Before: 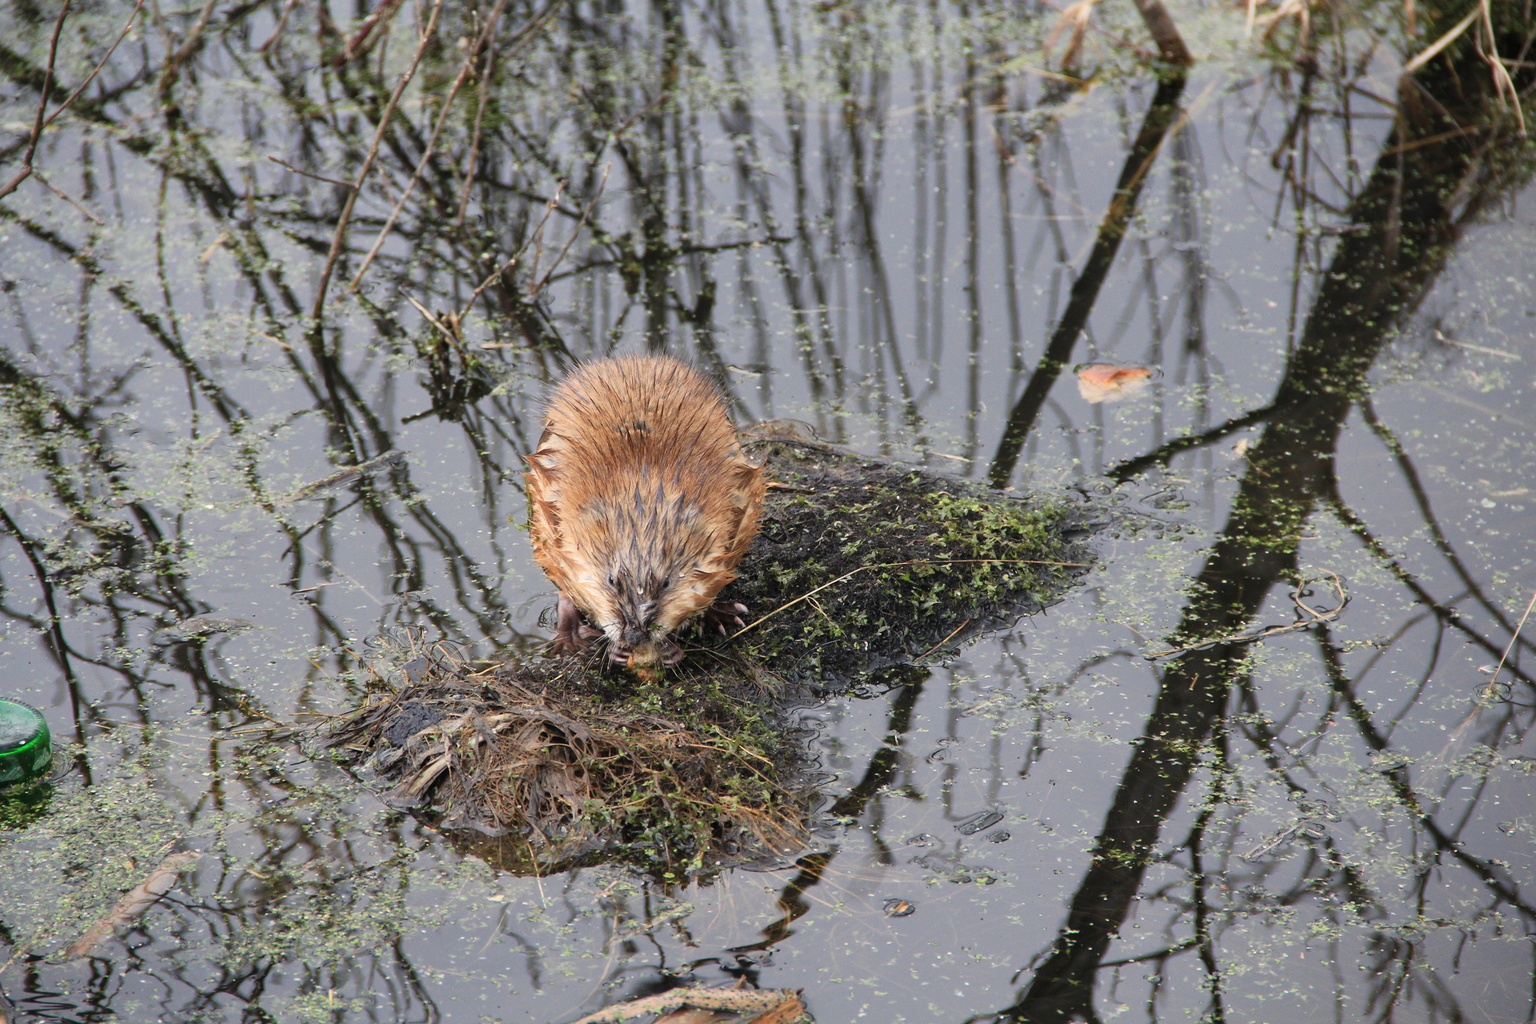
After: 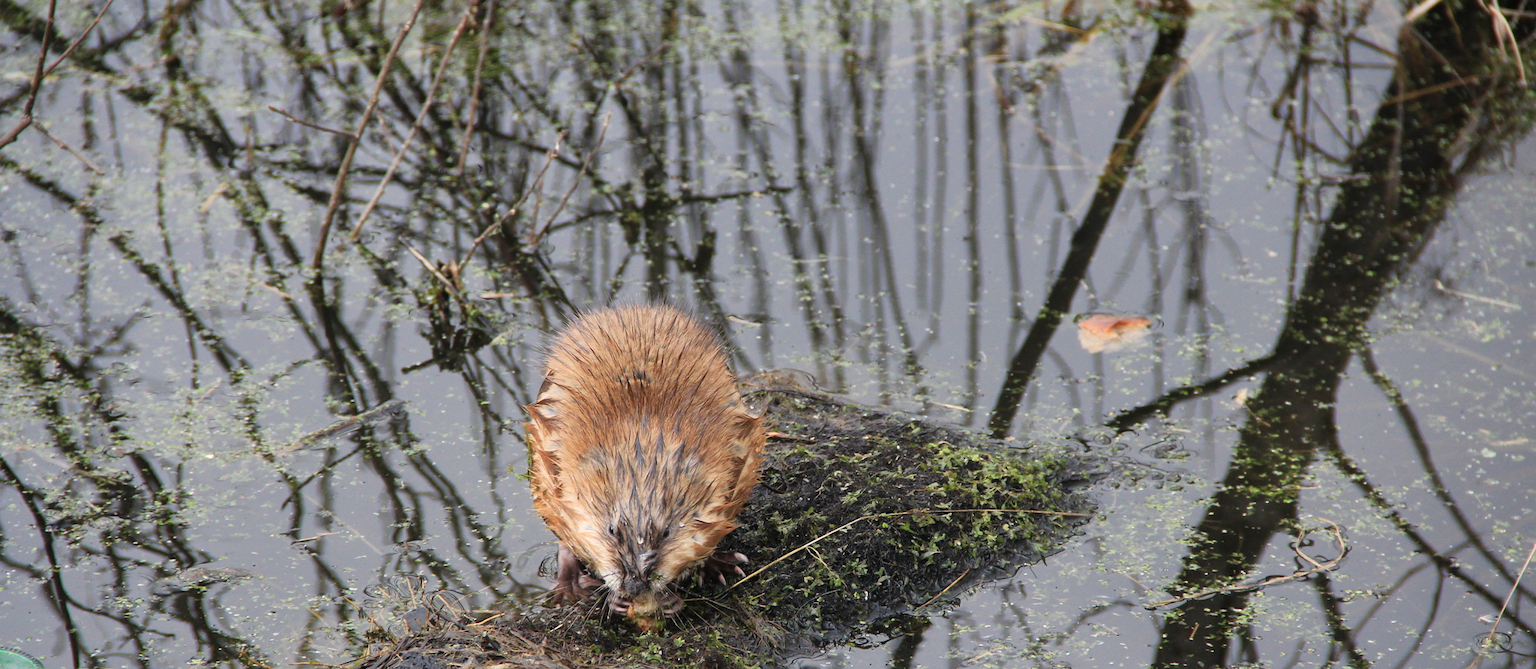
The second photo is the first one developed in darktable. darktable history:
crop and rotate: top 4.938%, bottom 29.582%
